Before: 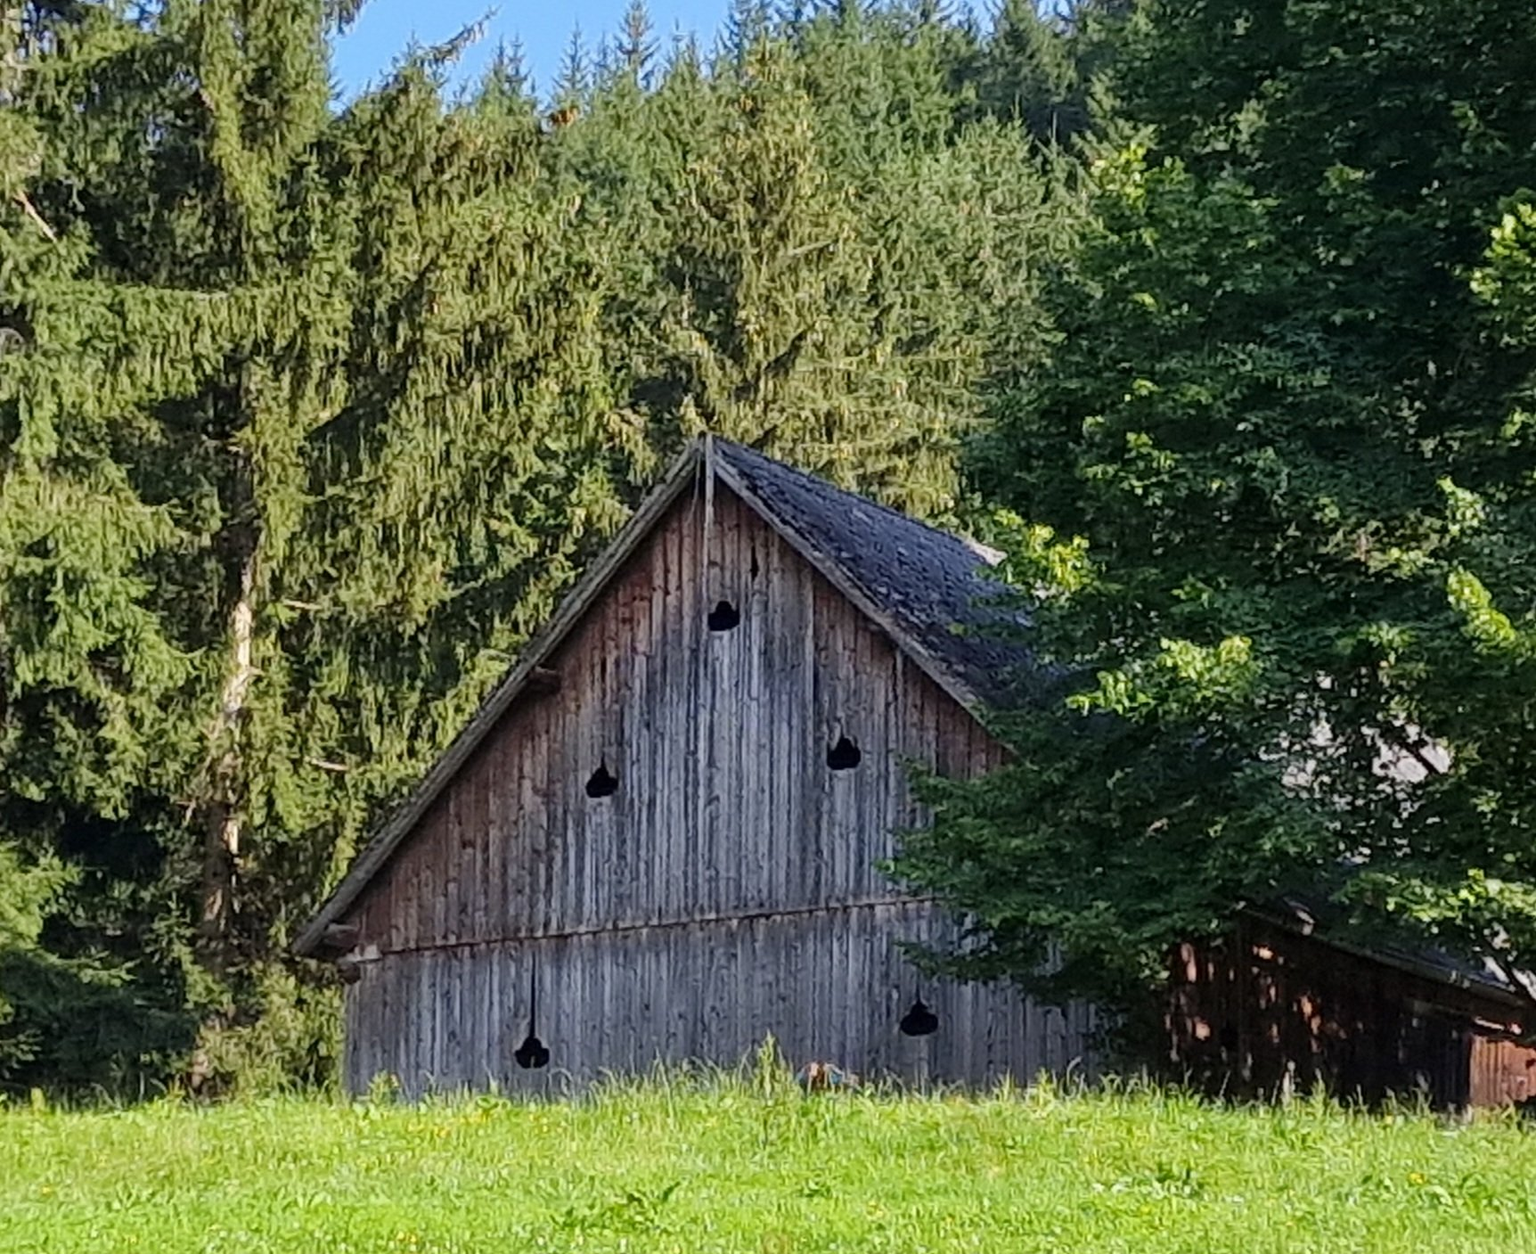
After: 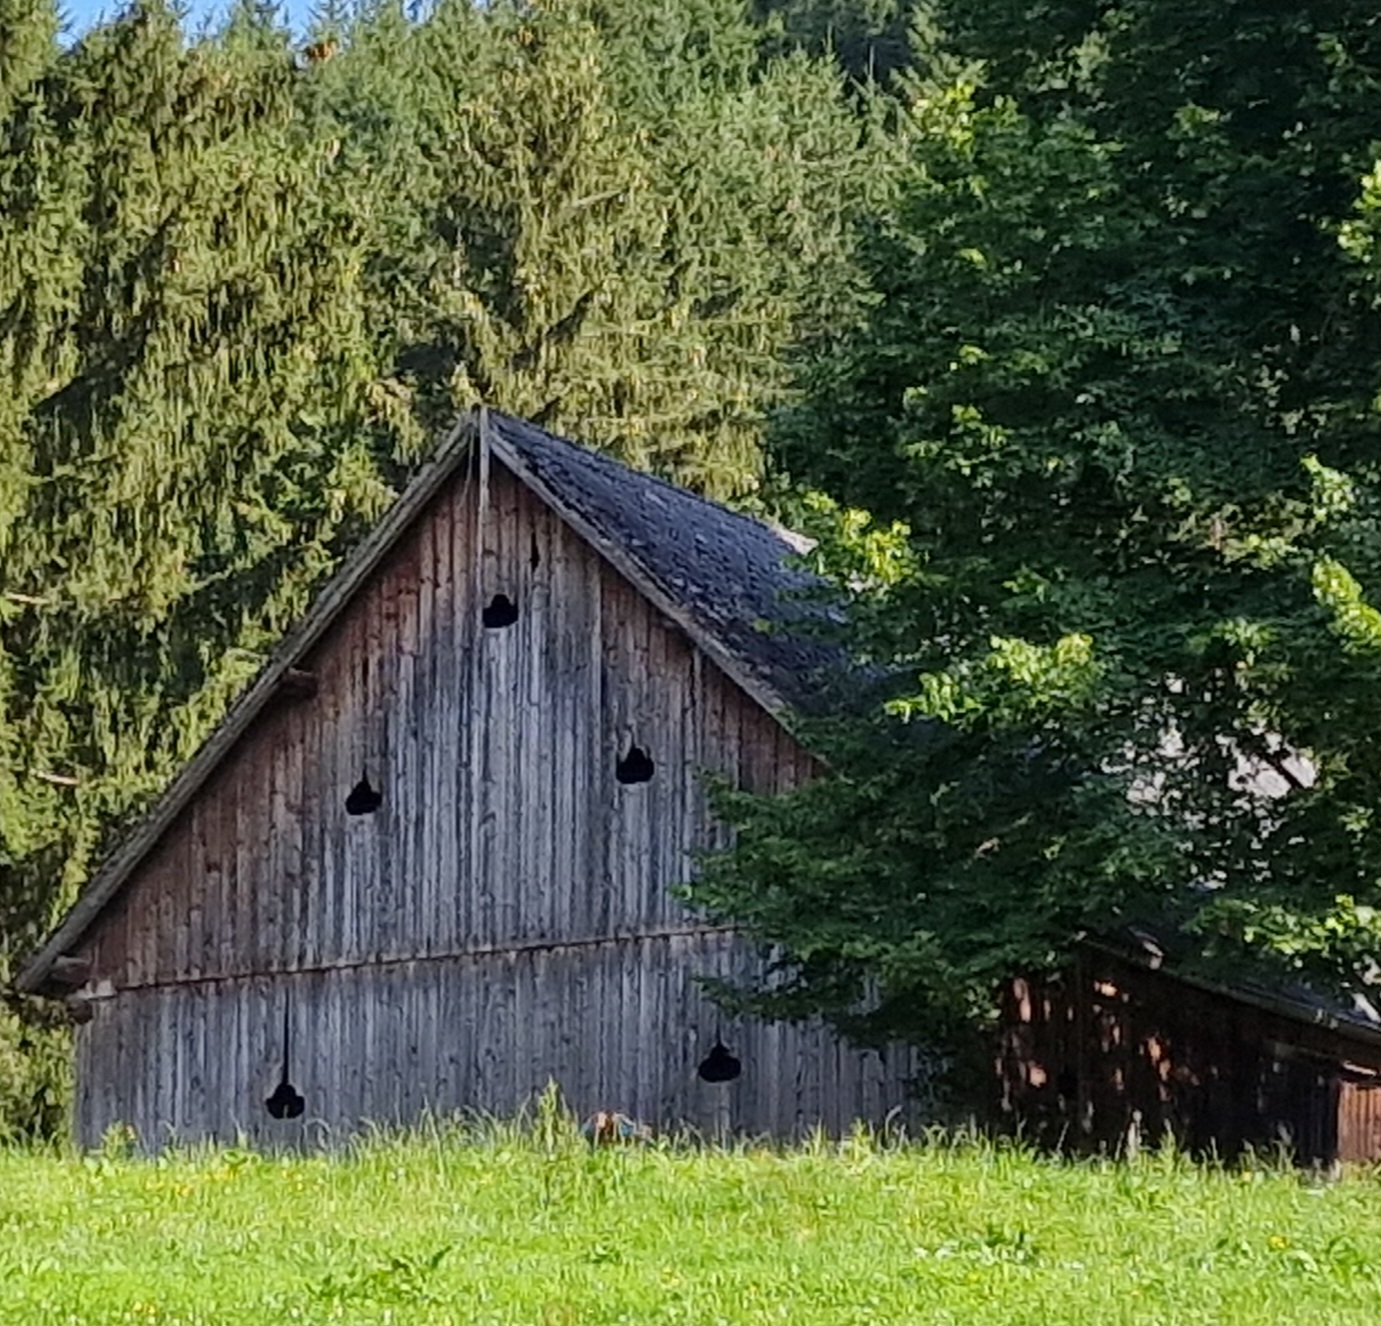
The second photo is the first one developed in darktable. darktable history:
crop and rotate: left 18.158%, top 5.726%, right 1.733%
